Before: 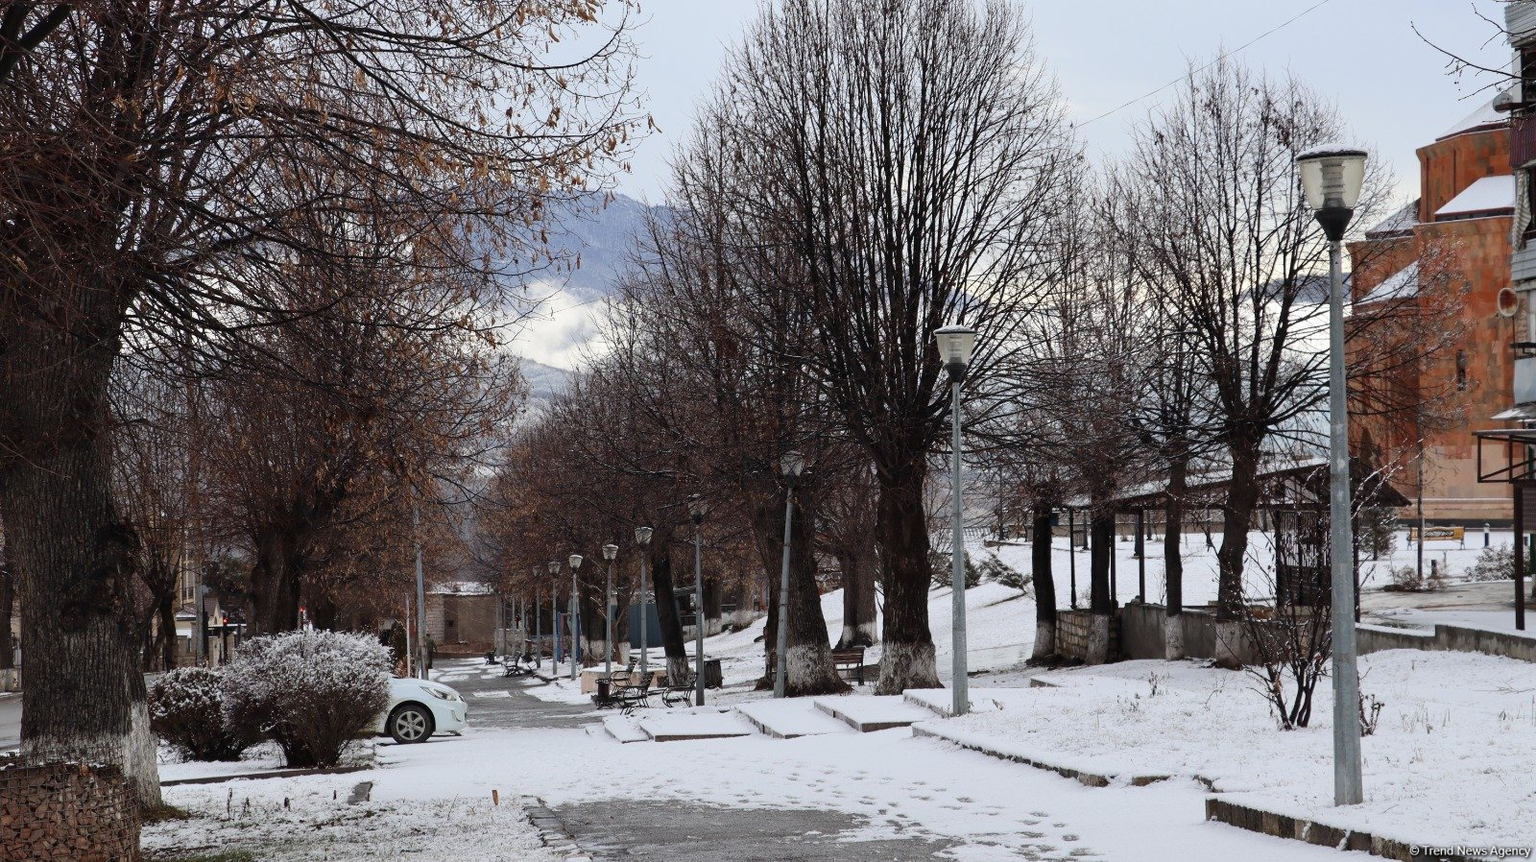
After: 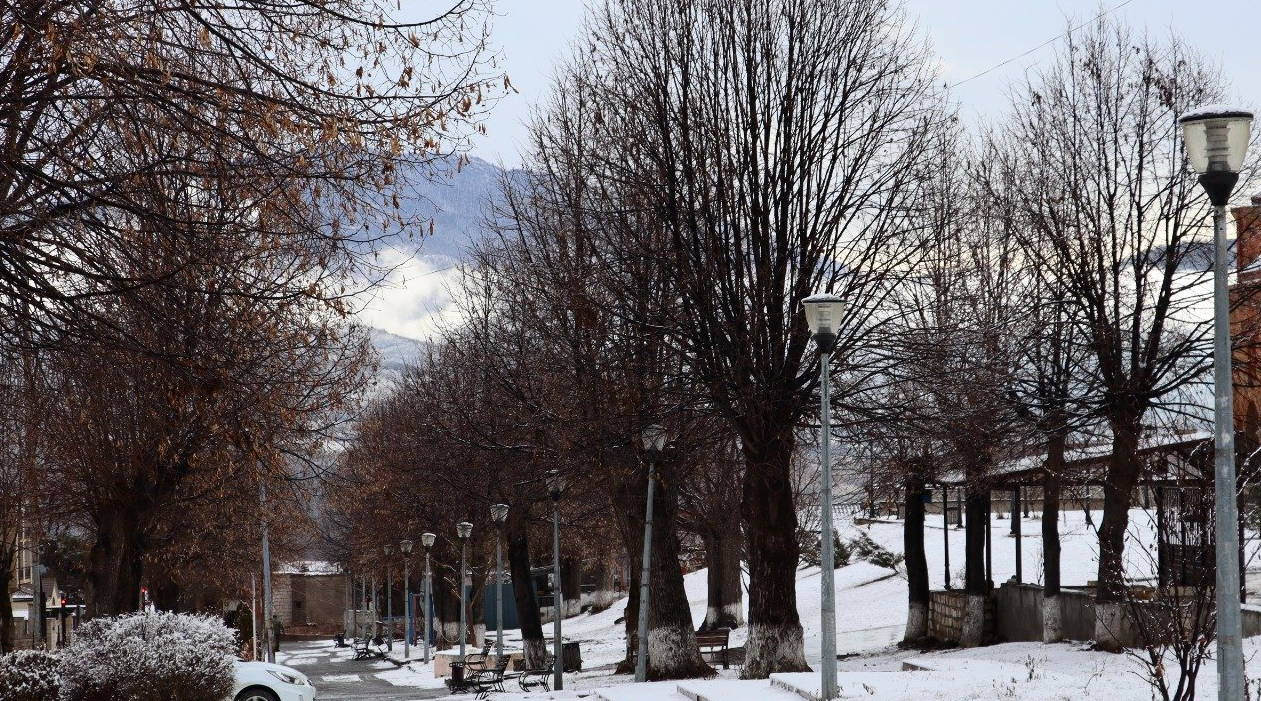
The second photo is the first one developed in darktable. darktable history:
contrast brightness saturation: contrast 0.15, brightness -0.01, saturation 0.1
crop and rotate: left 10.77%, top 5.1%, right 10.41%, bottom 16.76%
